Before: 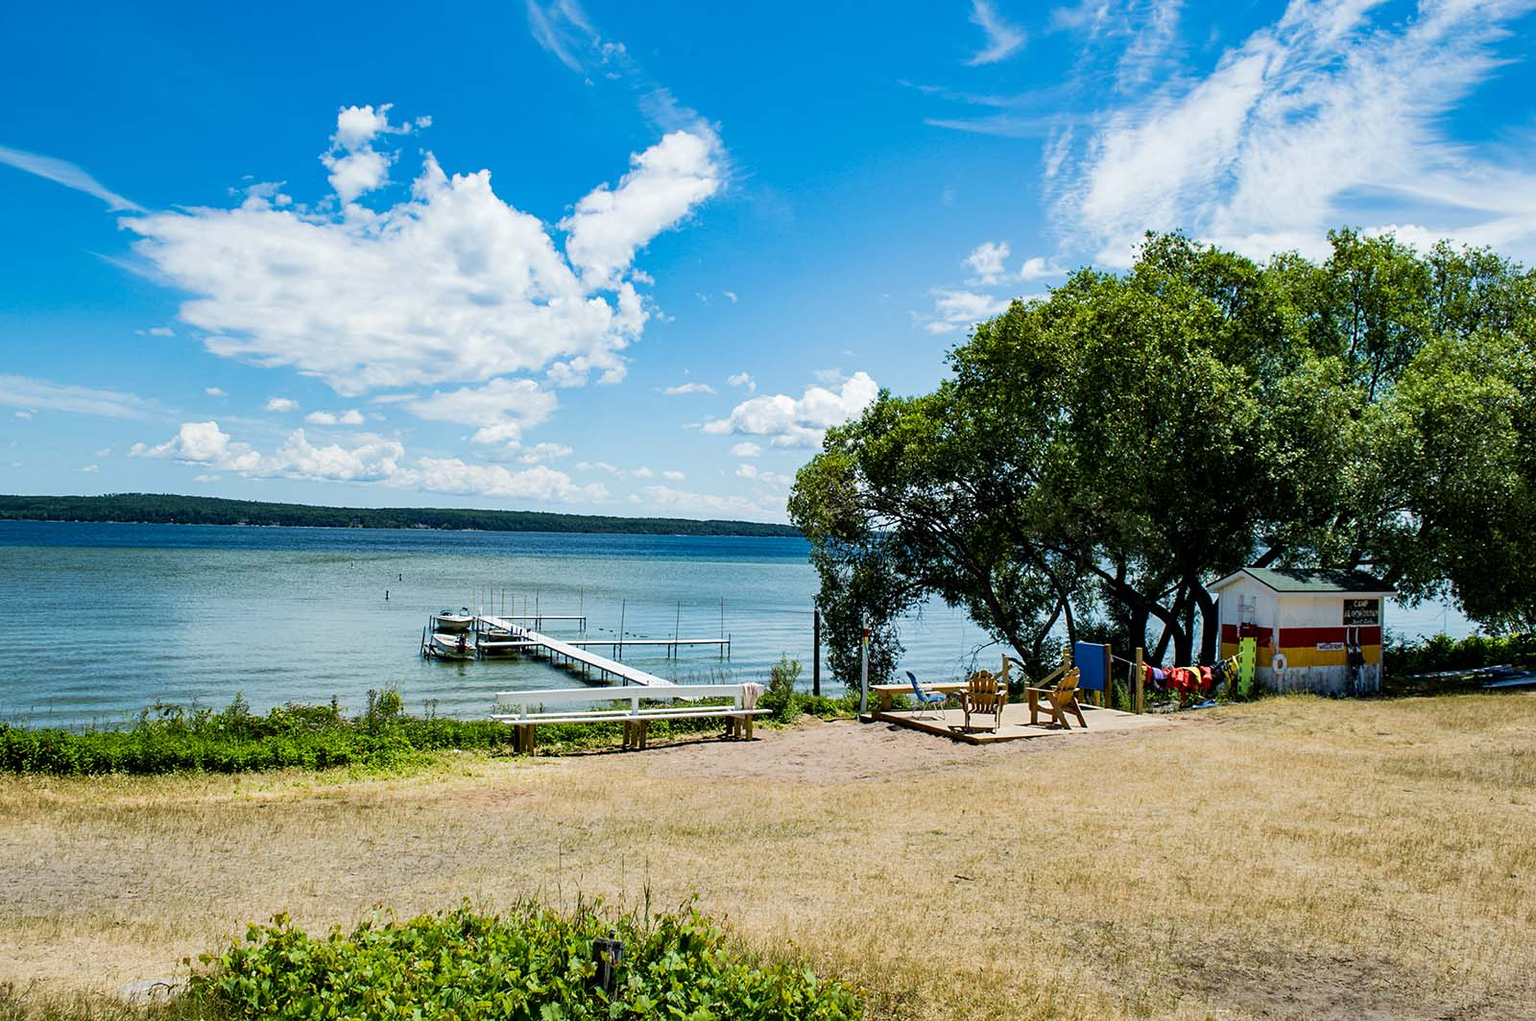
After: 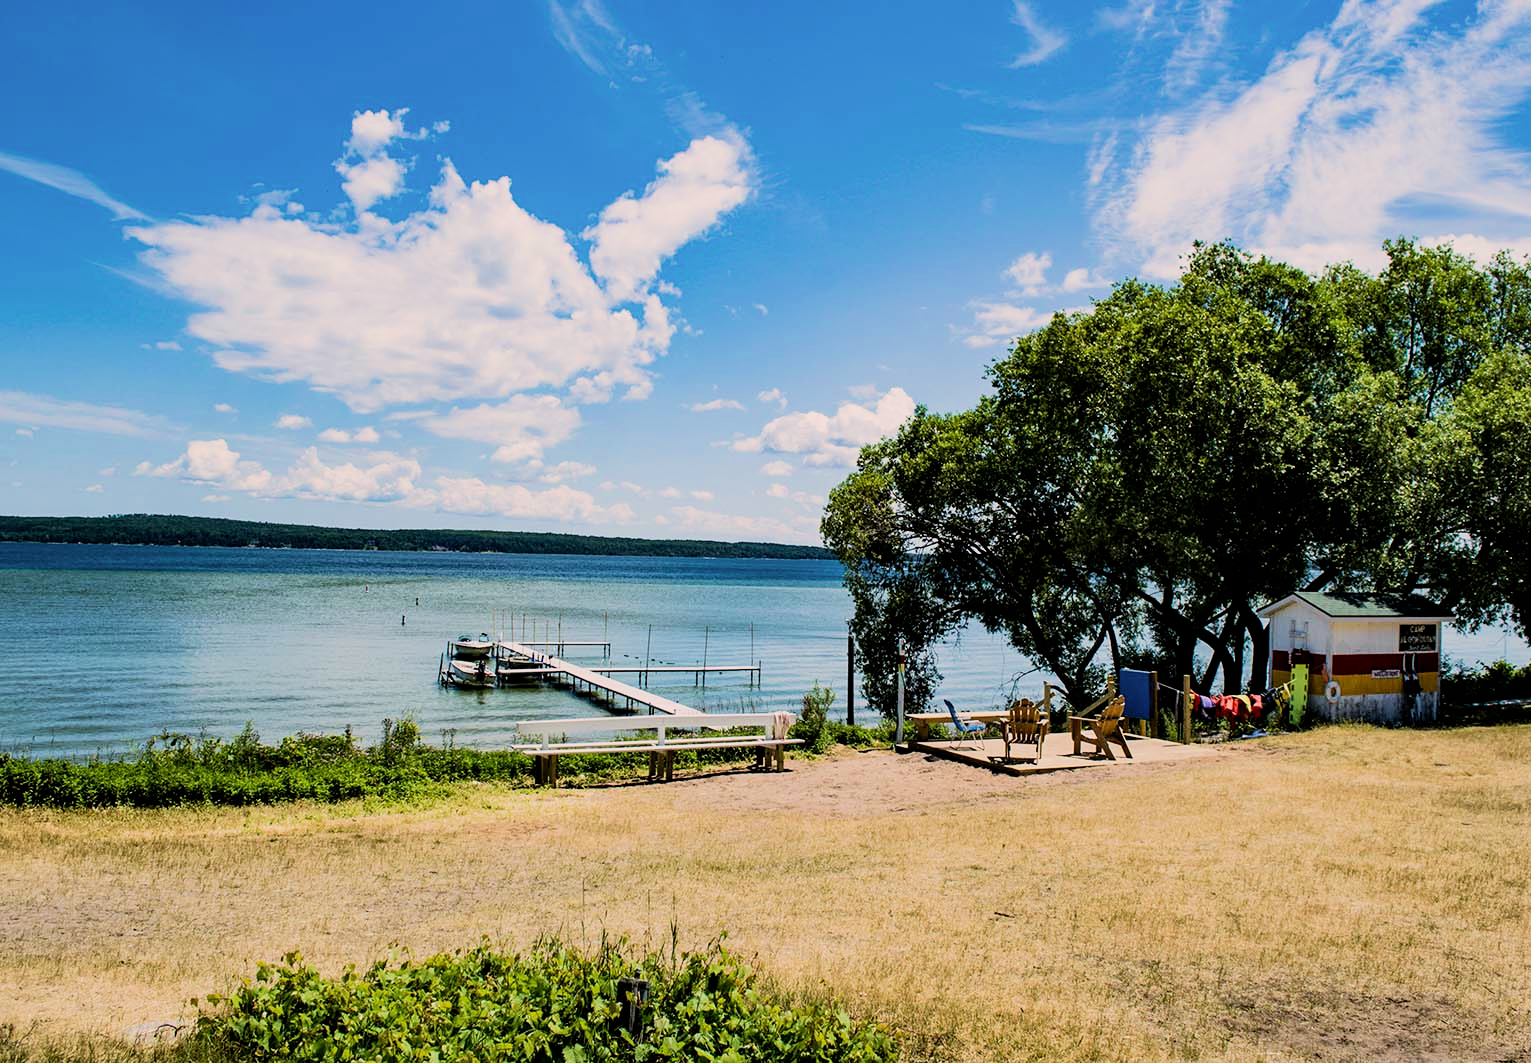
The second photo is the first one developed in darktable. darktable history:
velvia: on, module defaults
crop: right 4.292%, bottom 0.038%
color correction: highlights a* 6.02, highlights b* 4.68
filmic rgb: black relative exposure -16 EV, white relative exposure 5.27 EV, threshold 3.02 EV, hardness 5.91, contrast 1.245, enable highlight reconstruction true
